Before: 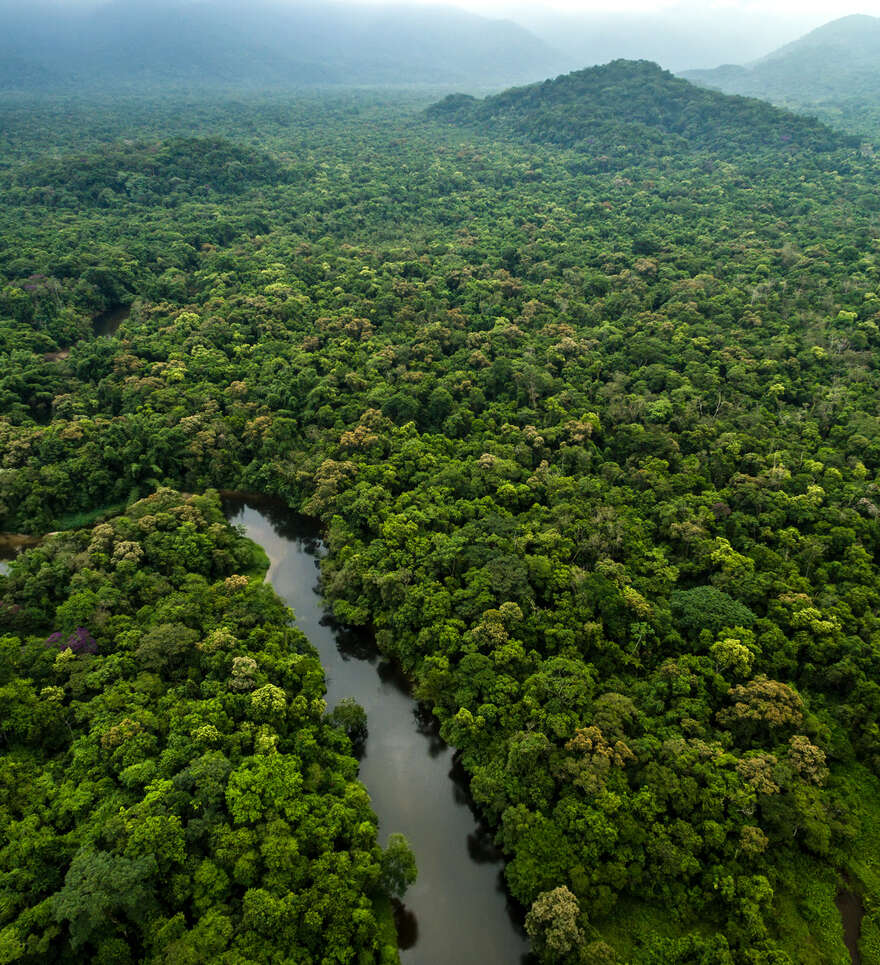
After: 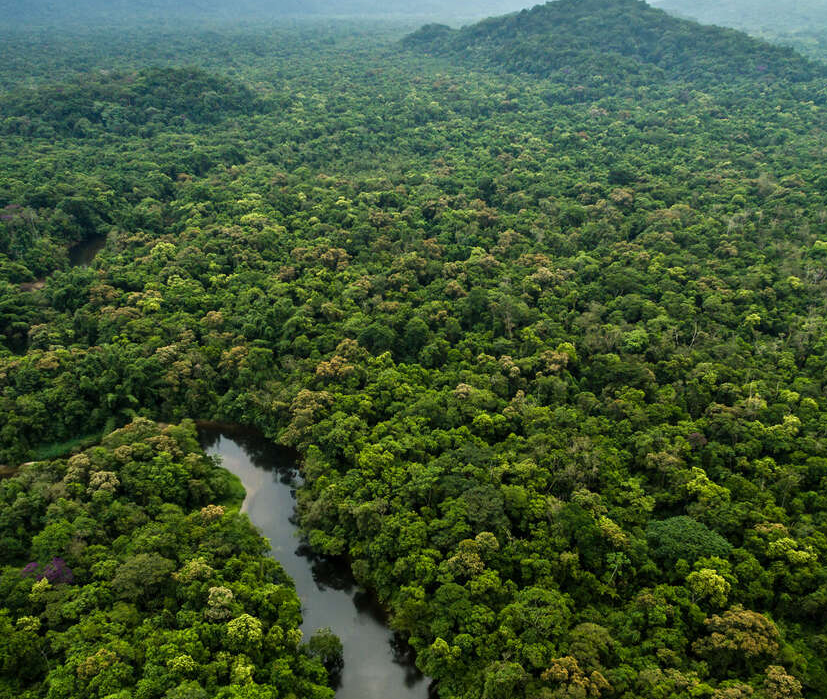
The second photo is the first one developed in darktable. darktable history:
crop: left 2.837%, top 7.301%, right 3.079%, bottom 20.247%
